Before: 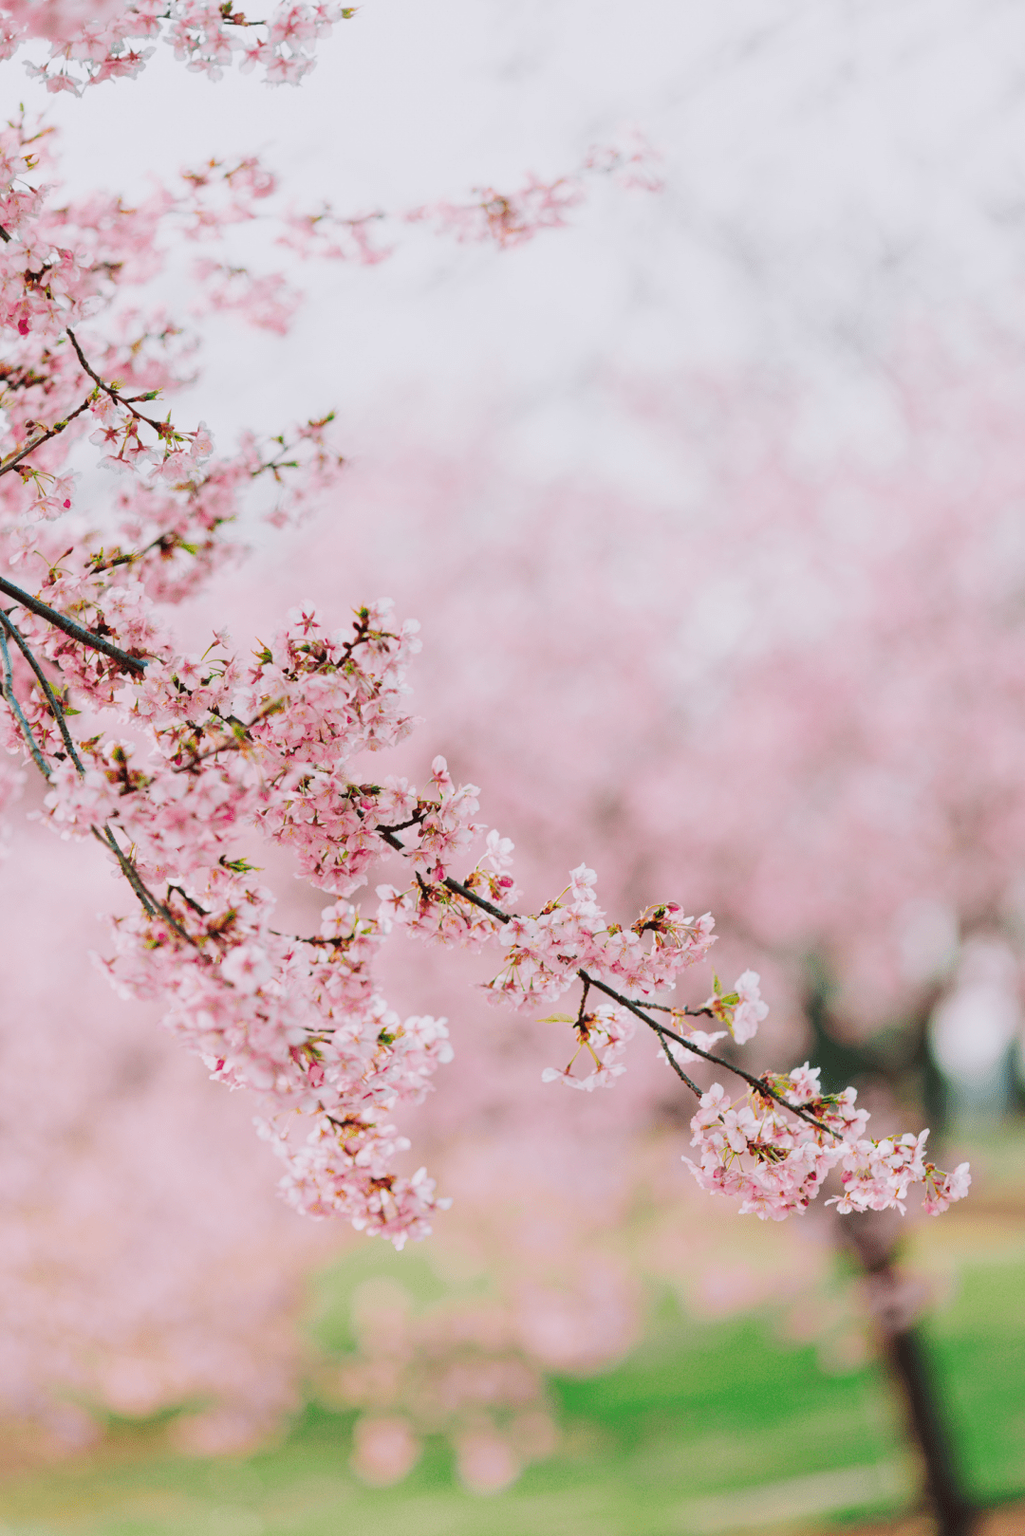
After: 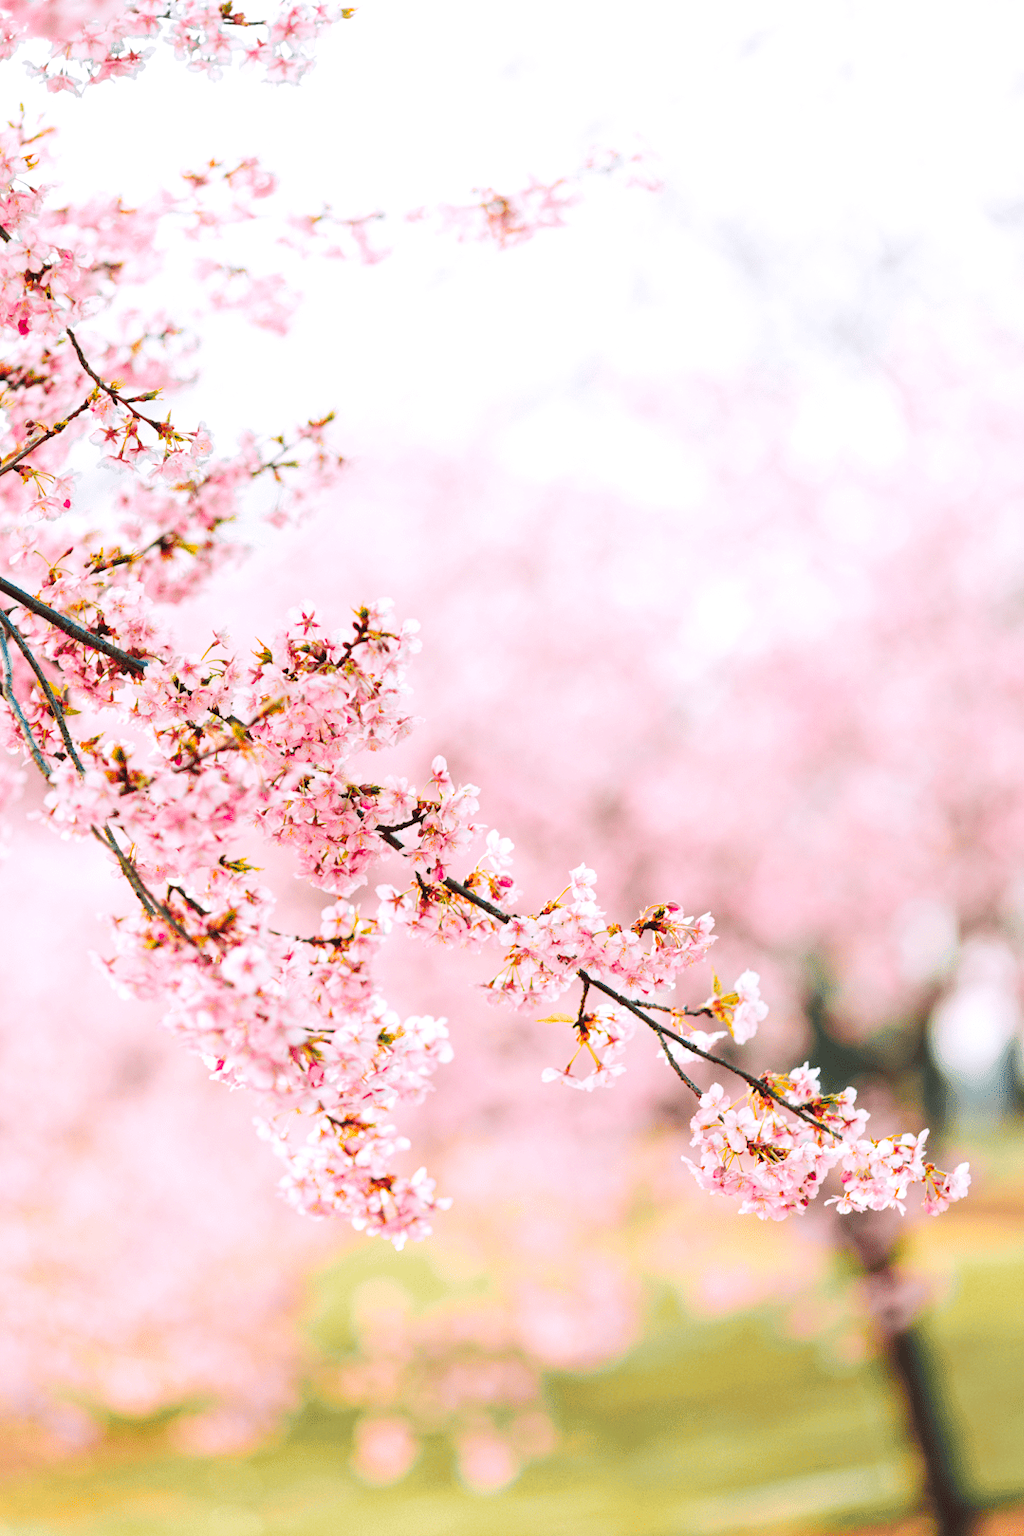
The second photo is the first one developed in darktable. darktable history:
color zones: curves: ch0 [(0, 0.499) (0.143, 0.5) (0.286, 0.5) (0.429, 0.476) (0.571, 0.284) (0.714, 0.243) (0.857, 0.449) (1, 0.499)]; ch1 [(0, 0.532) (0.143, 0.645) (0.286, 0.696) (0.429, 0.211) (0.571, 0.504) (0.714, 0.493) (0.857, 0.495) (1, 0.532)]; ch2 [(0, 0.5) (0.143, 0.5) (0.286, 0.427) (0.429, 0.324) (0.571, 0.5) (0.714, 0.5) (0.857, 0.5) (1, 0.5)]
exposure: exposure 0.607 EV, compensate highlight preservation false
